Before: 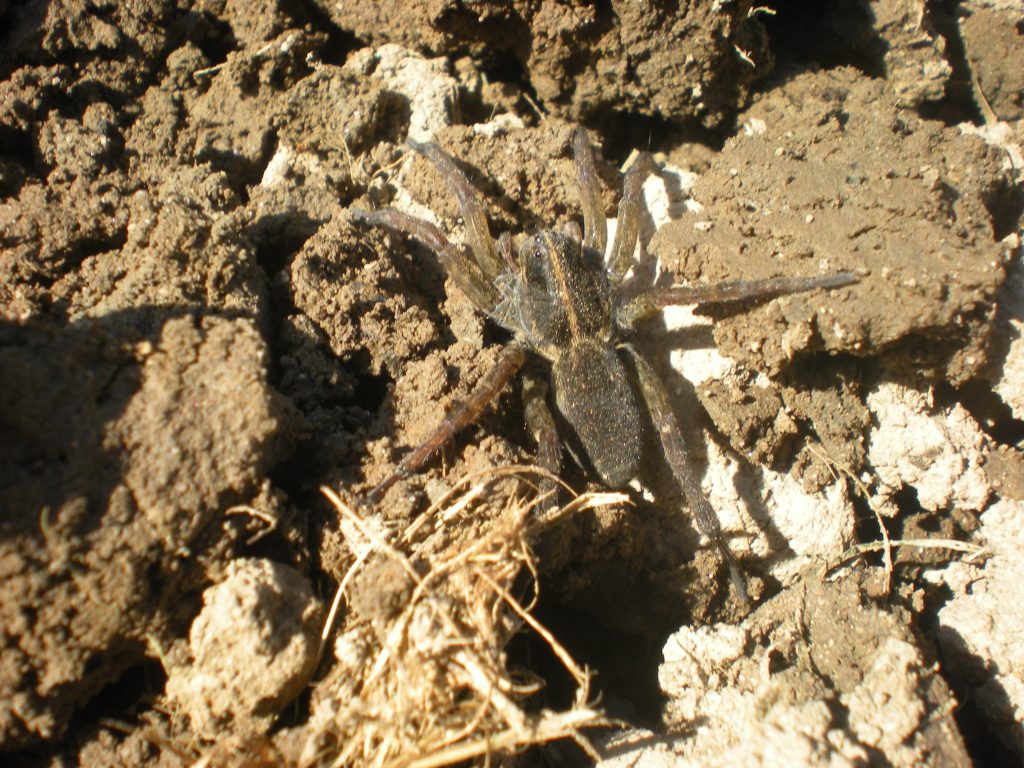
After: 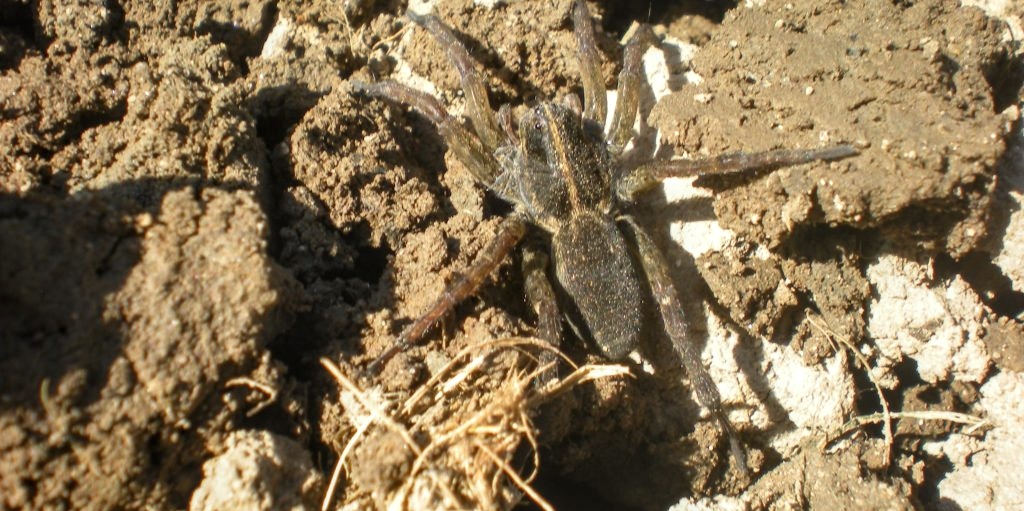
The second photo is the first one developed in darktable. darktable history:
crop: top 16.727%, bottom 16.727%
local contrast: on, module defaults
